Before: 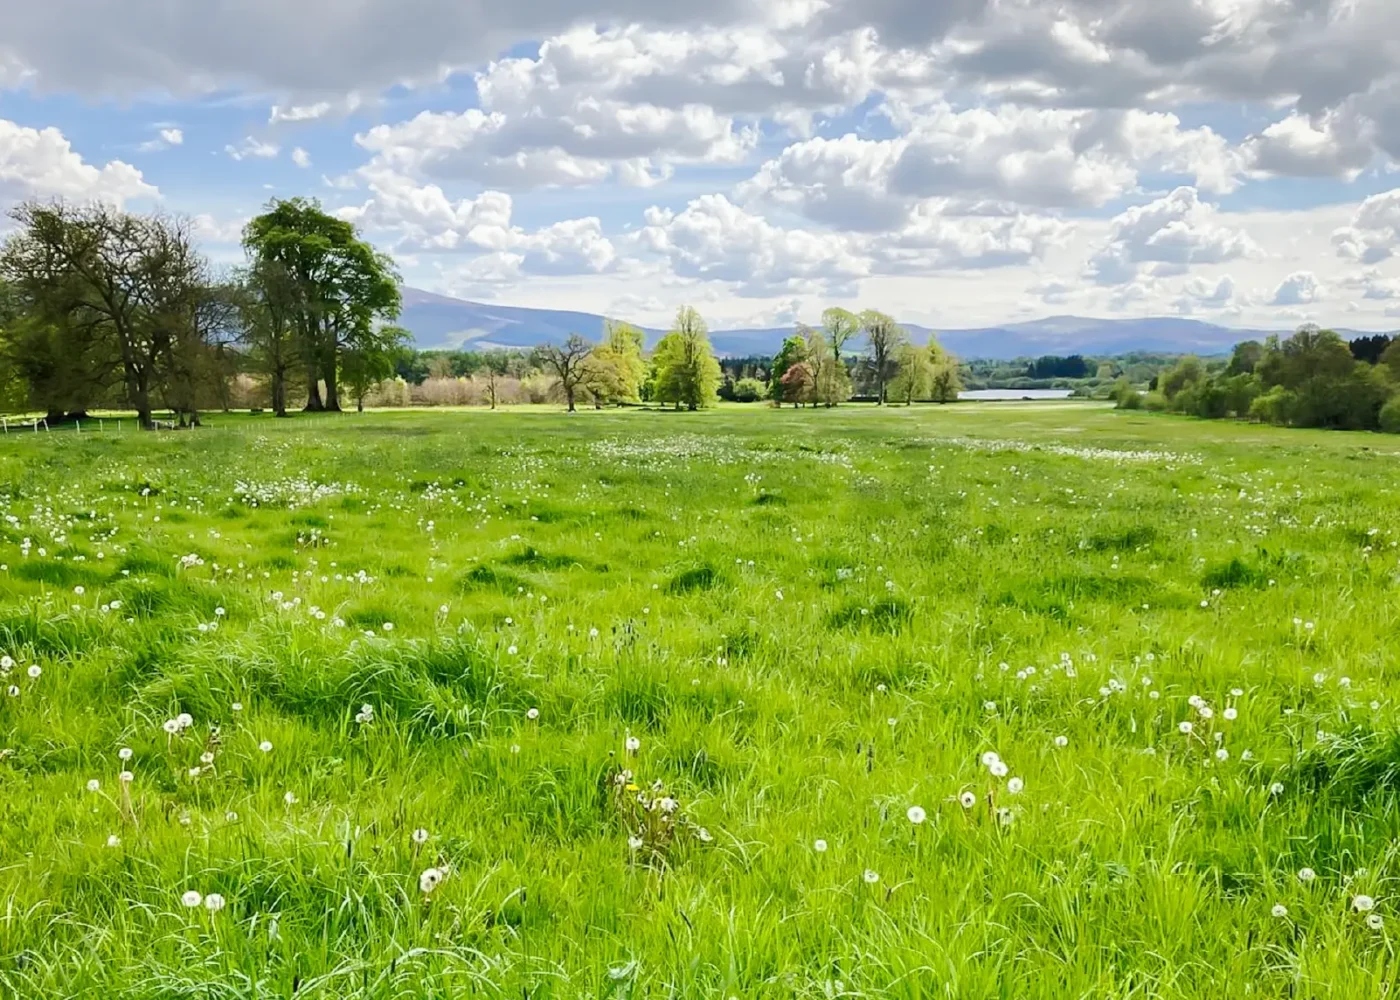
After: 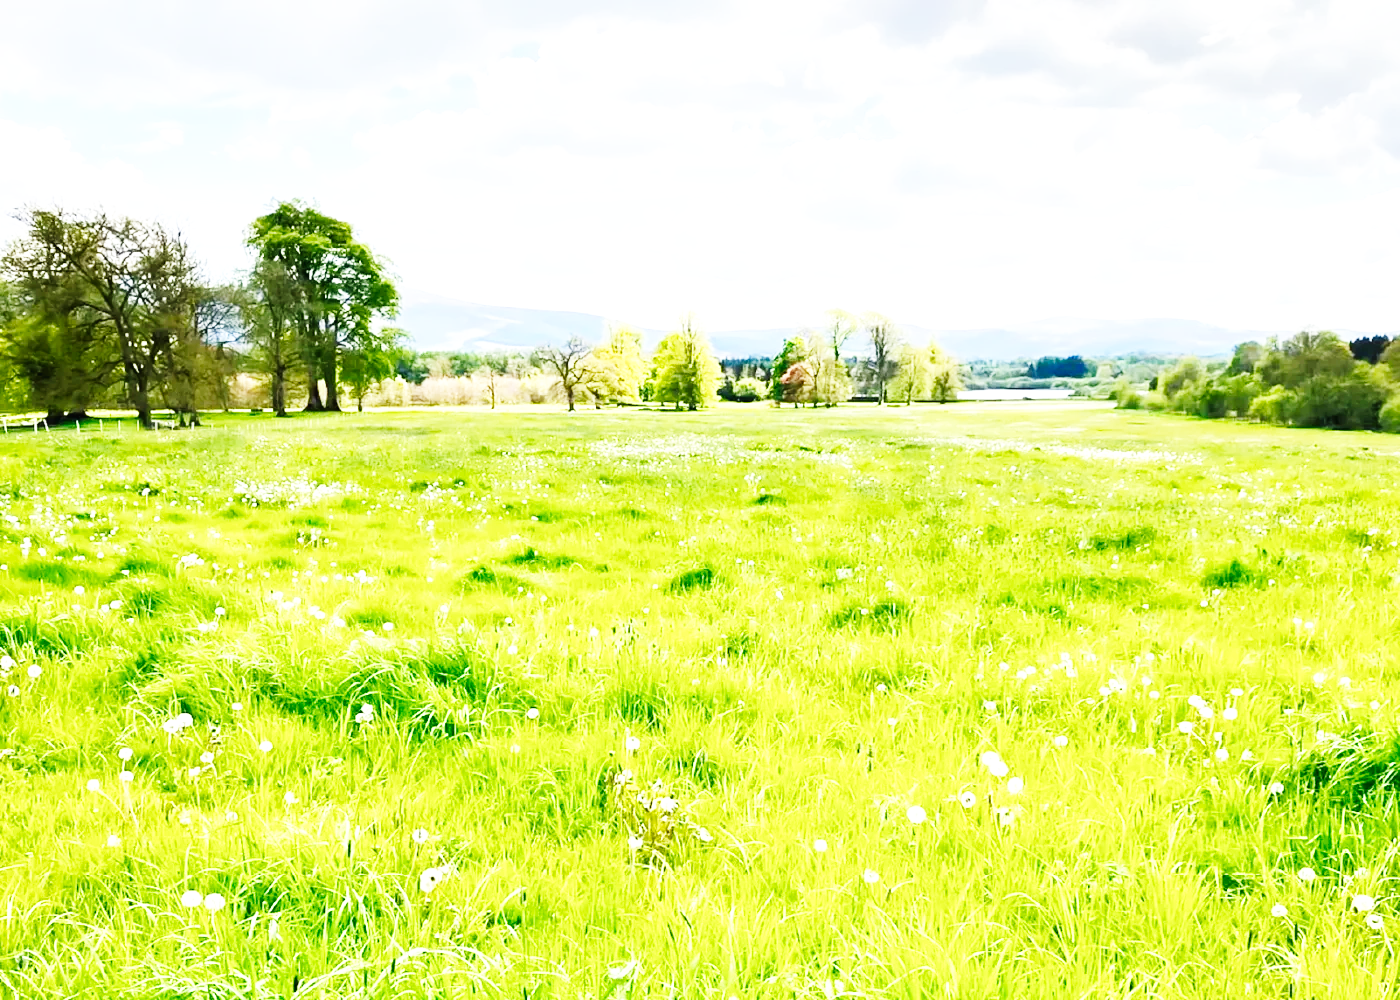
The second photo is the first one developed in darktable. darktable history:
base curve: curves: ch0 [(0, 0.003) (0.001, 0.002) (0.006, 0.004) (0.02, 0.022) (0.048, 0.086) (0.094, 0.234) (0.162, 0.431) (0.258, 0.629) (0.385, 0.8) (0.548, 0.918) (0.751, 0.988) (1, 1)], preserve colors none
exposure: exposure 0.61 EV, compensate exposure bias true, compensate highlight preservation false
